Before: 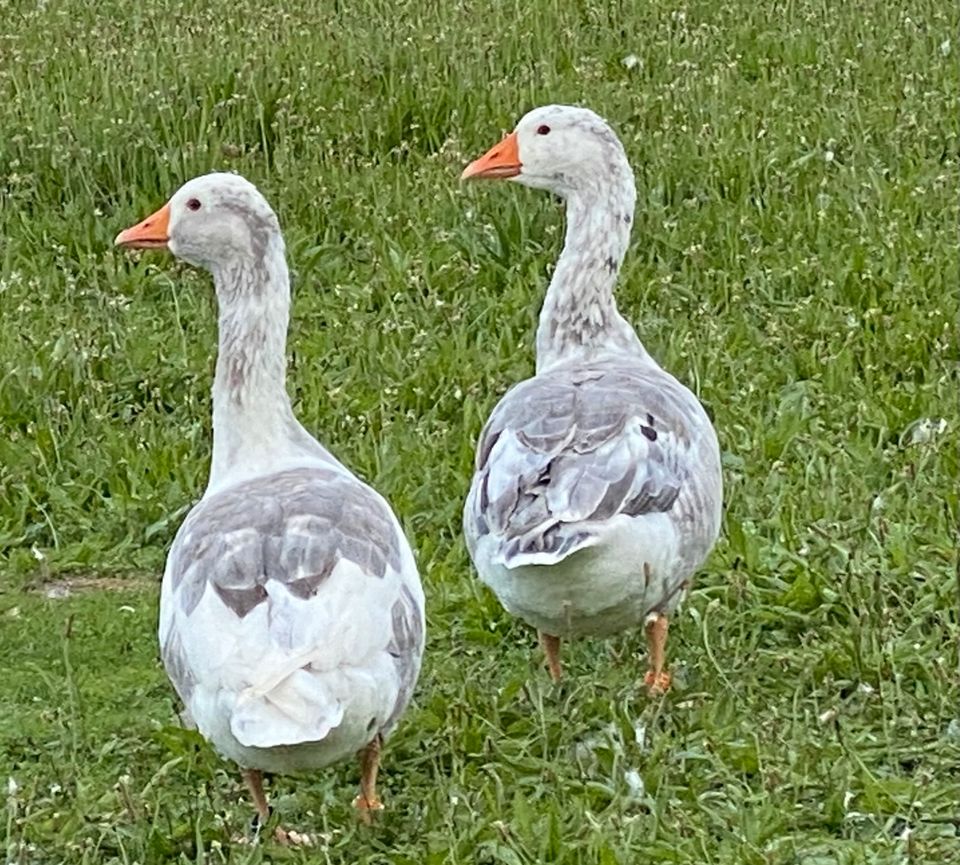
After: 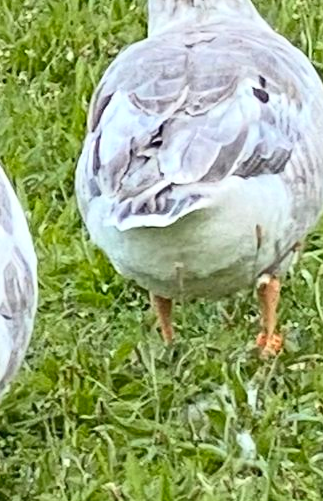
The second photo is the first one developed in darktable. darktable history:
crop: left 40.431%, top 39.154%, right 25.896%, bottom 2.864%
exposure: exposure 0.077 EV, compensate highlight preservation false
contrast brightness saturation: contrast 0.197, brightness 0.158, saturation 0.218
